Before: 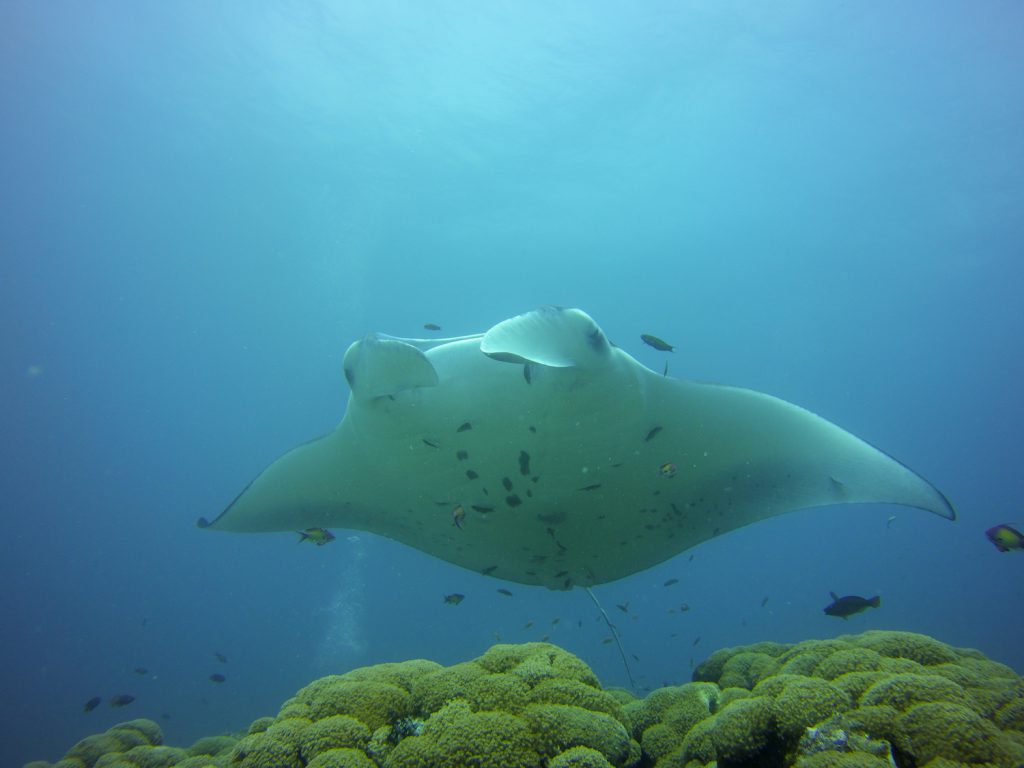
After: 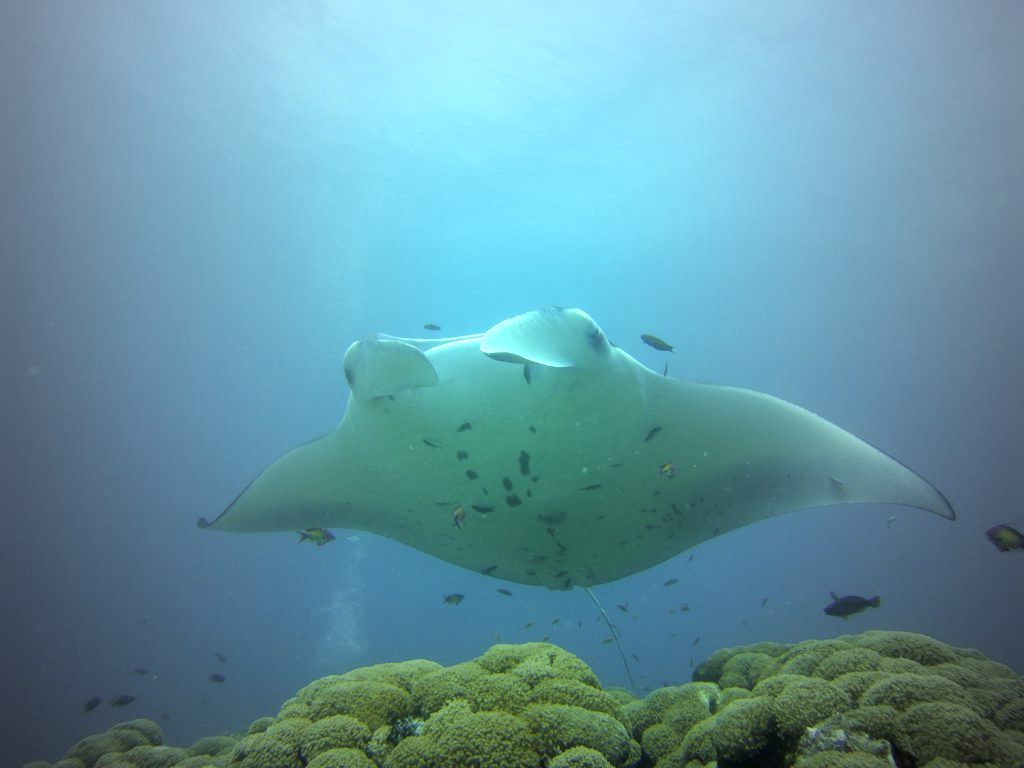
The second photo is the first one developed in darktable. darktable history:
exposure: exposure 0.608 EV, compensate exposure bias true, compensate highlight preservation false
vignetting: fall-off start 18.22%, fall-off radius 137.48%, width/height ratio 0.624, shape 0.59
